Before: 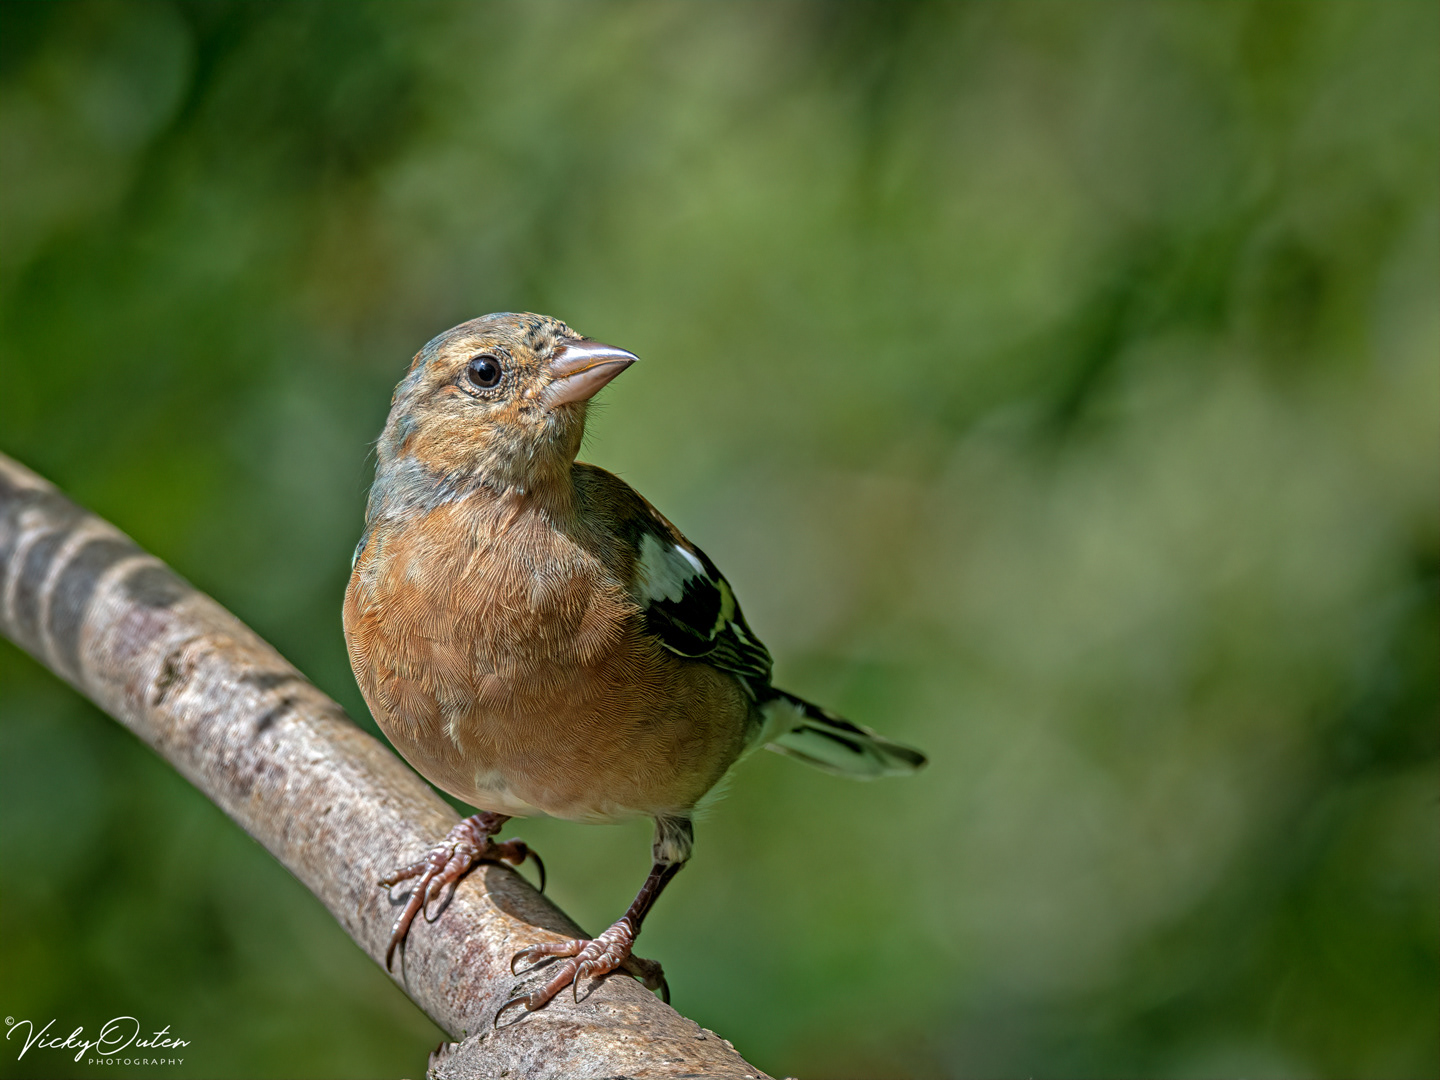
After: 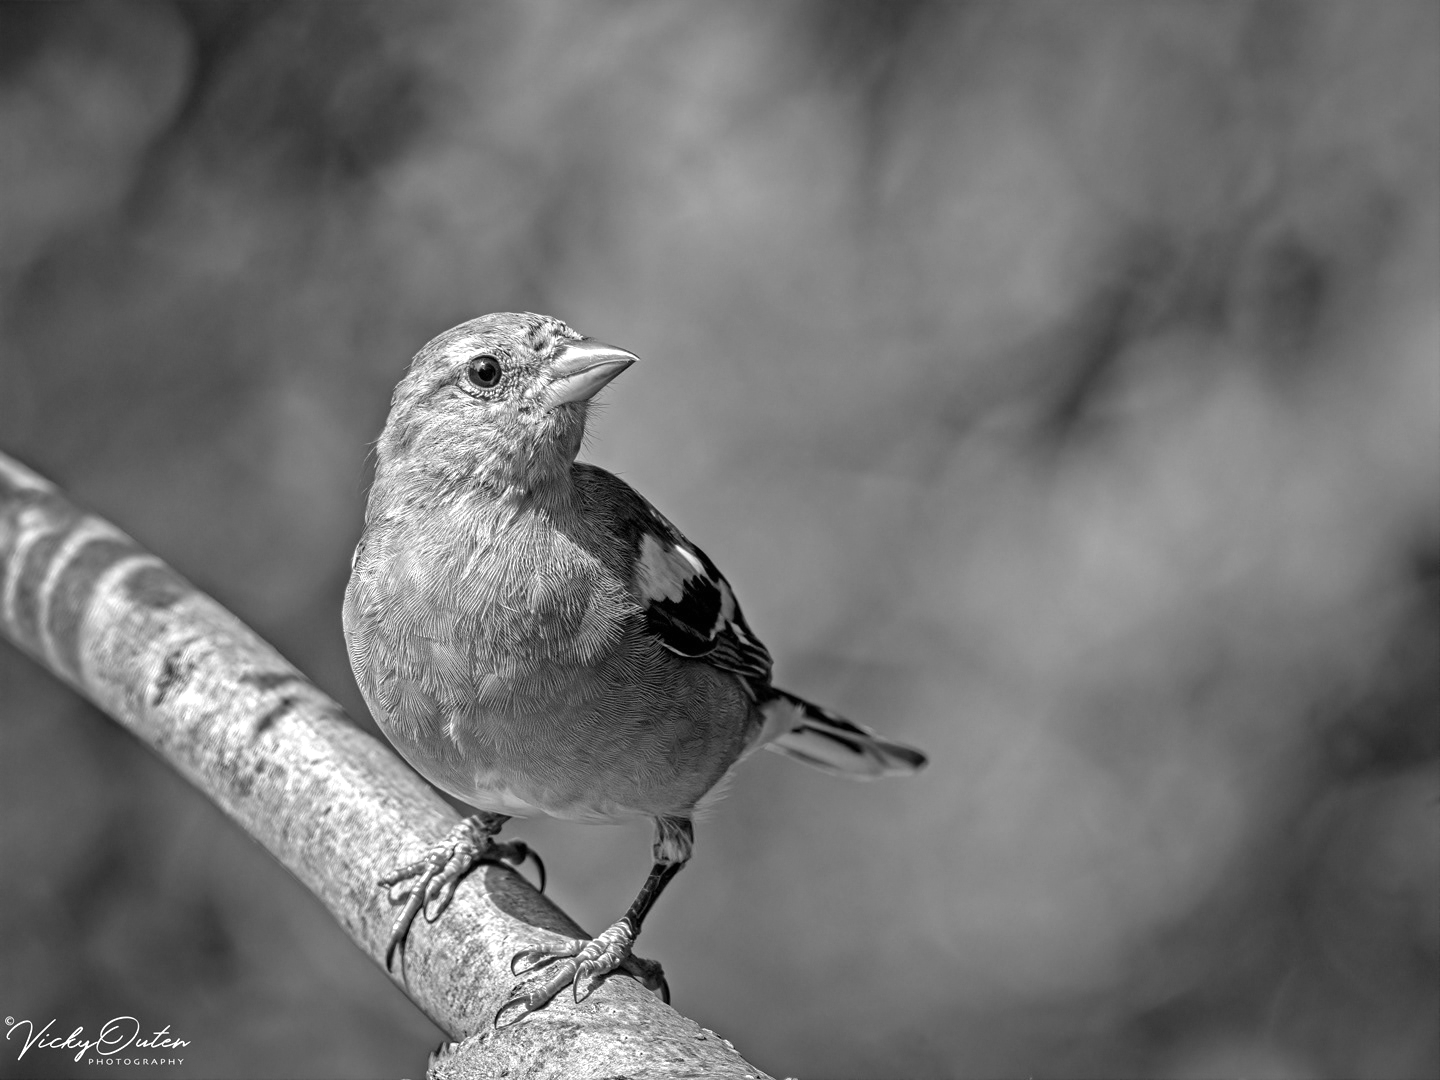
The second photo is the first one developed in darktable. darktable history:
monochrome: on, module defaults
exposure: black level correction 0, exposure 0.5 EV, compensate highlight preservation false
